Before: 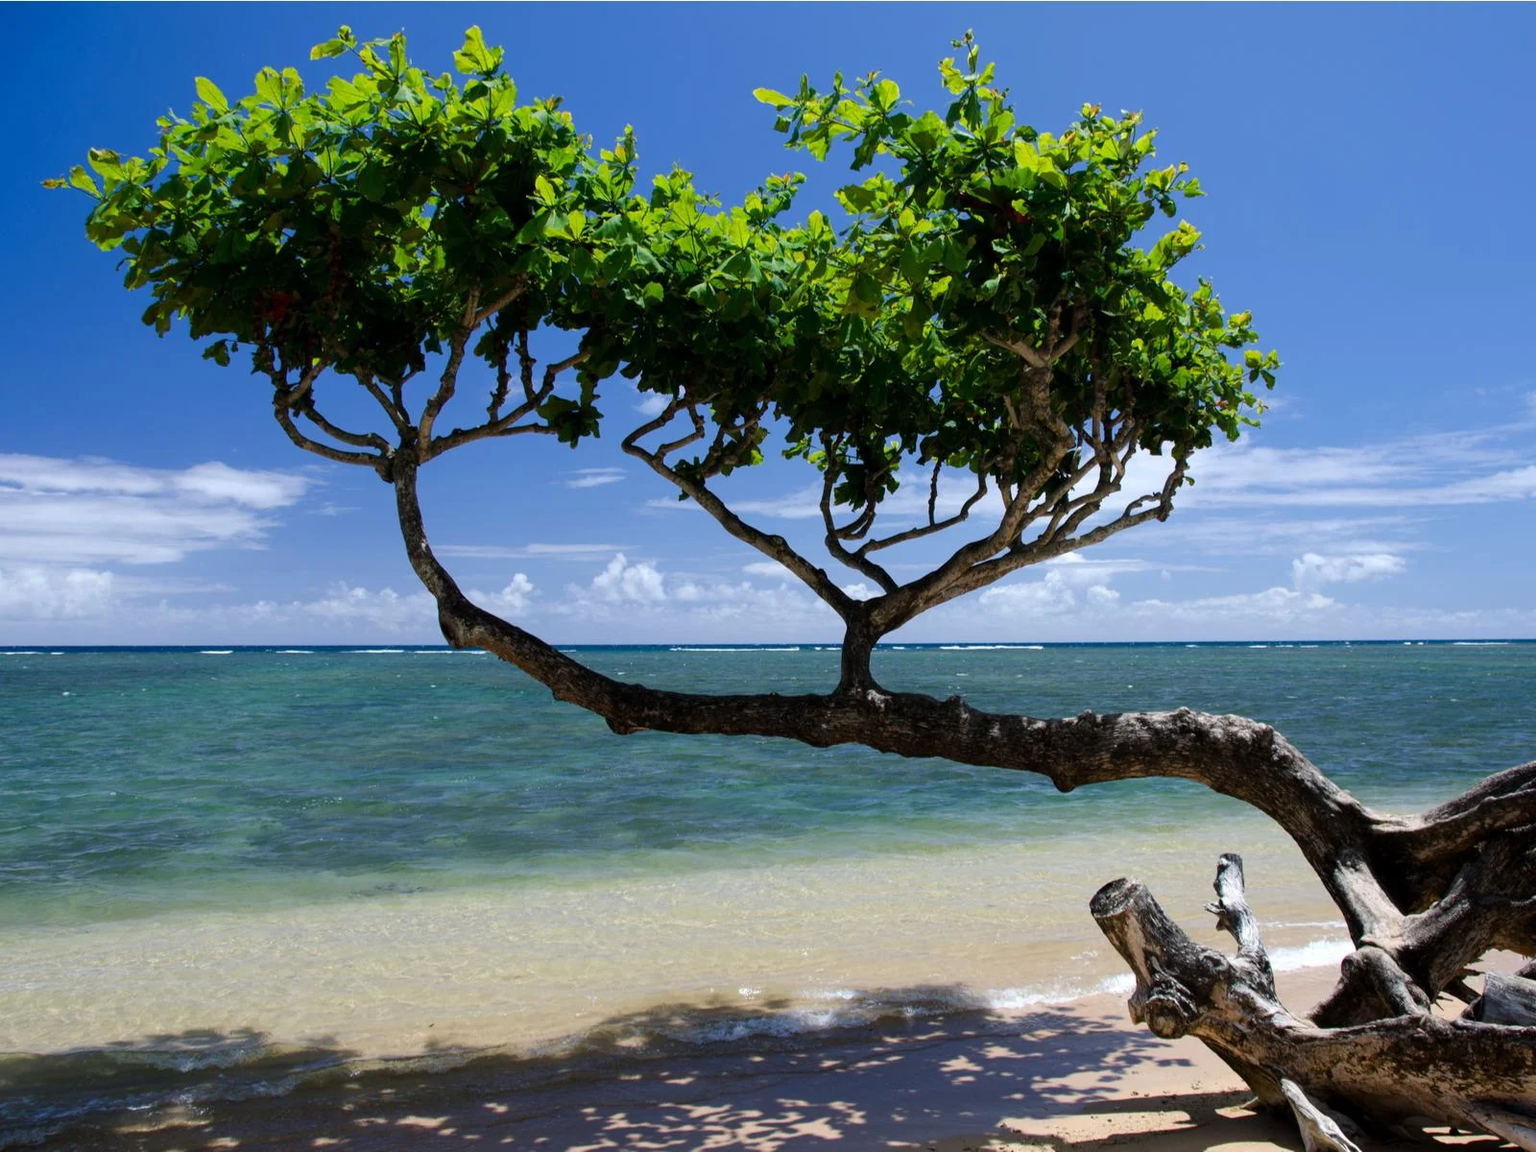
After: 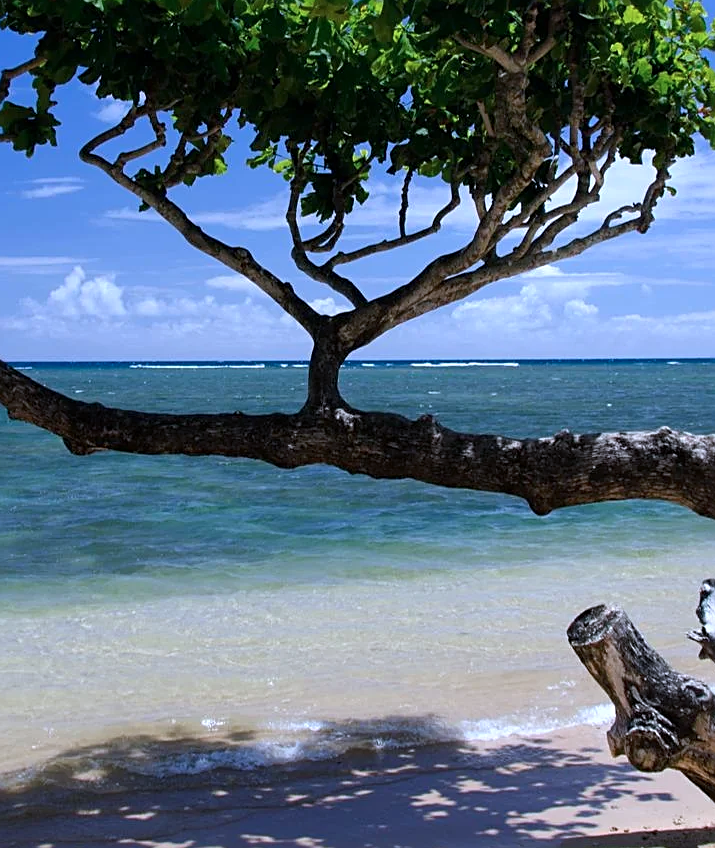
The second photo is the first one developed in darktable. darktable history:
color calibration: gray › normalize channels true, illuminant custom, x 0.371, y 0.384, temperature 4281.67 K, gamut compression 0.012
crop: left 35.514%, top 25.879%, right 19.743%, bottom 3.374%
sharpen: on, module defaults
